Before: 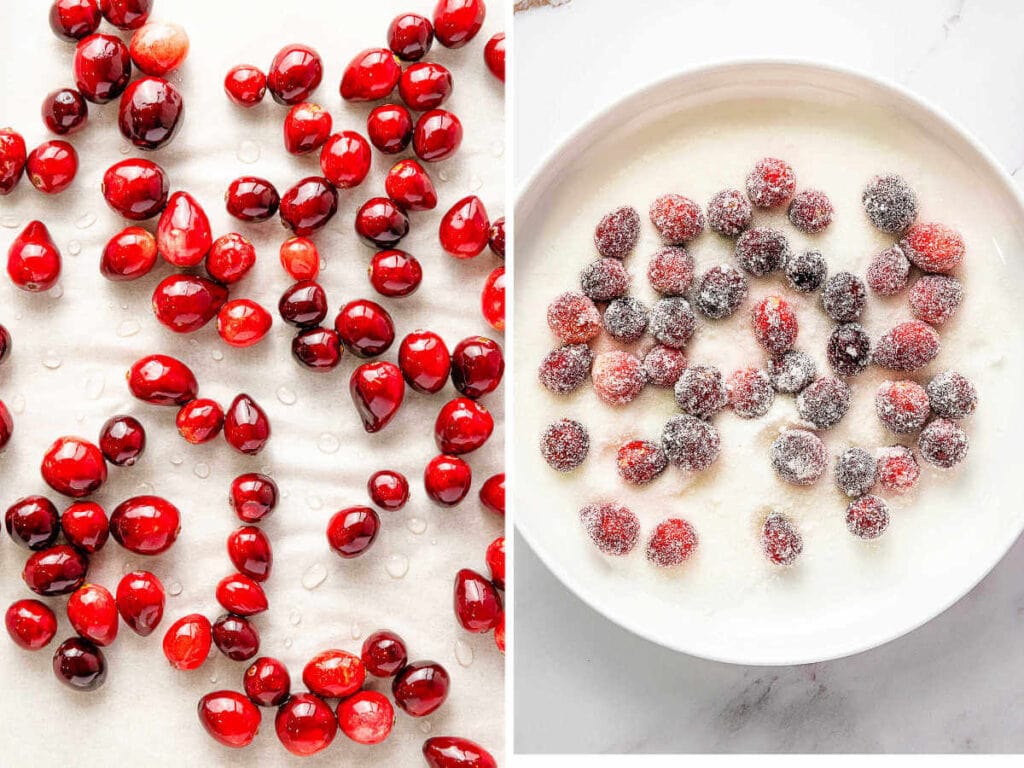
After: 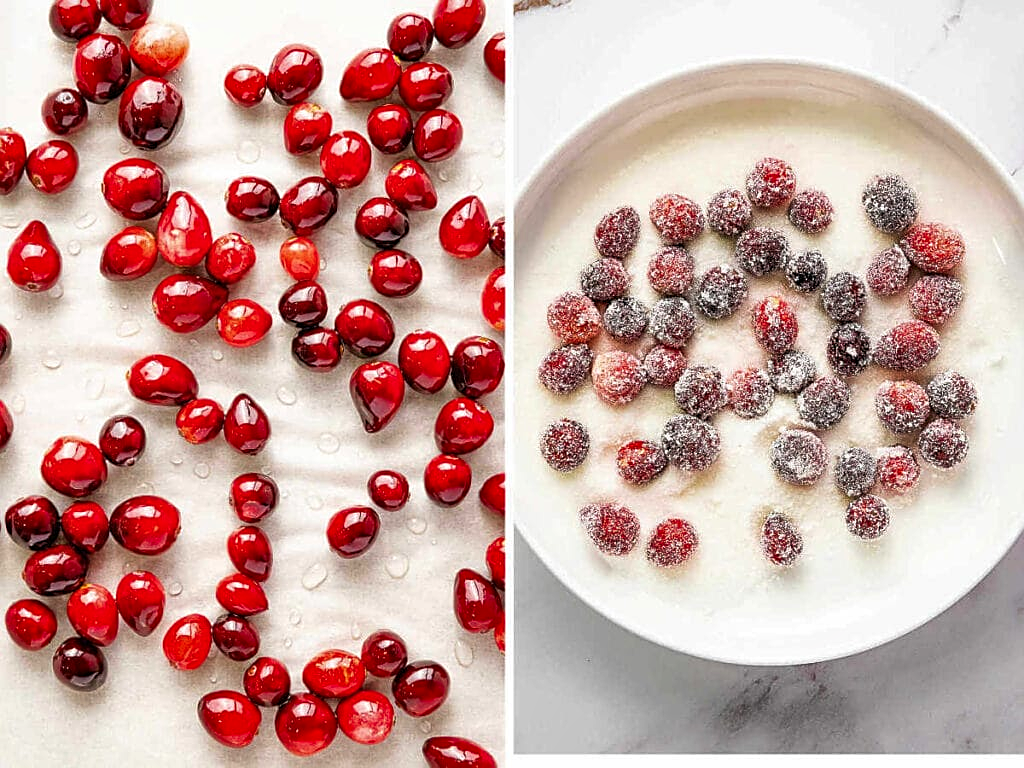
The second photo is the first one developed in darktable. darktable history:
sharpen: on, module defaults
shadows and highlights: shadows 49.24, highlights -40.78, soften with gaussian
color balance rgb: perceptual saturation grading › global saturation 0.331%, global vibrance 20%
